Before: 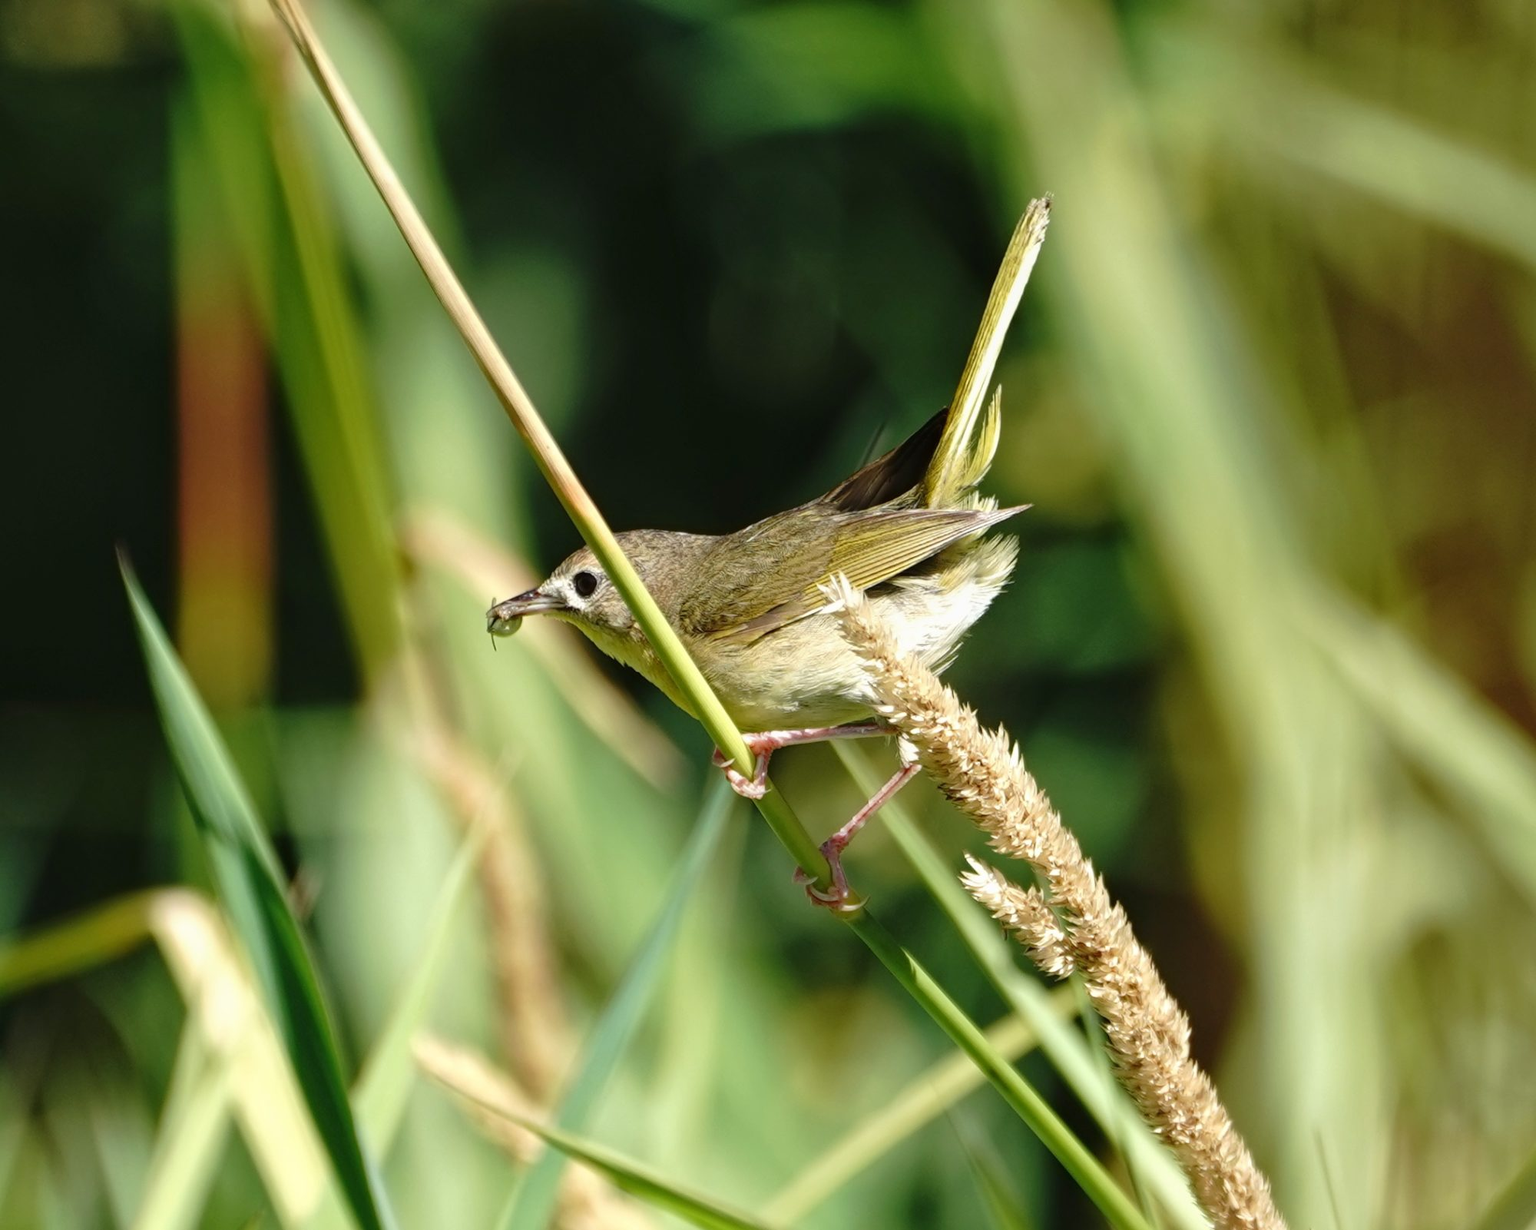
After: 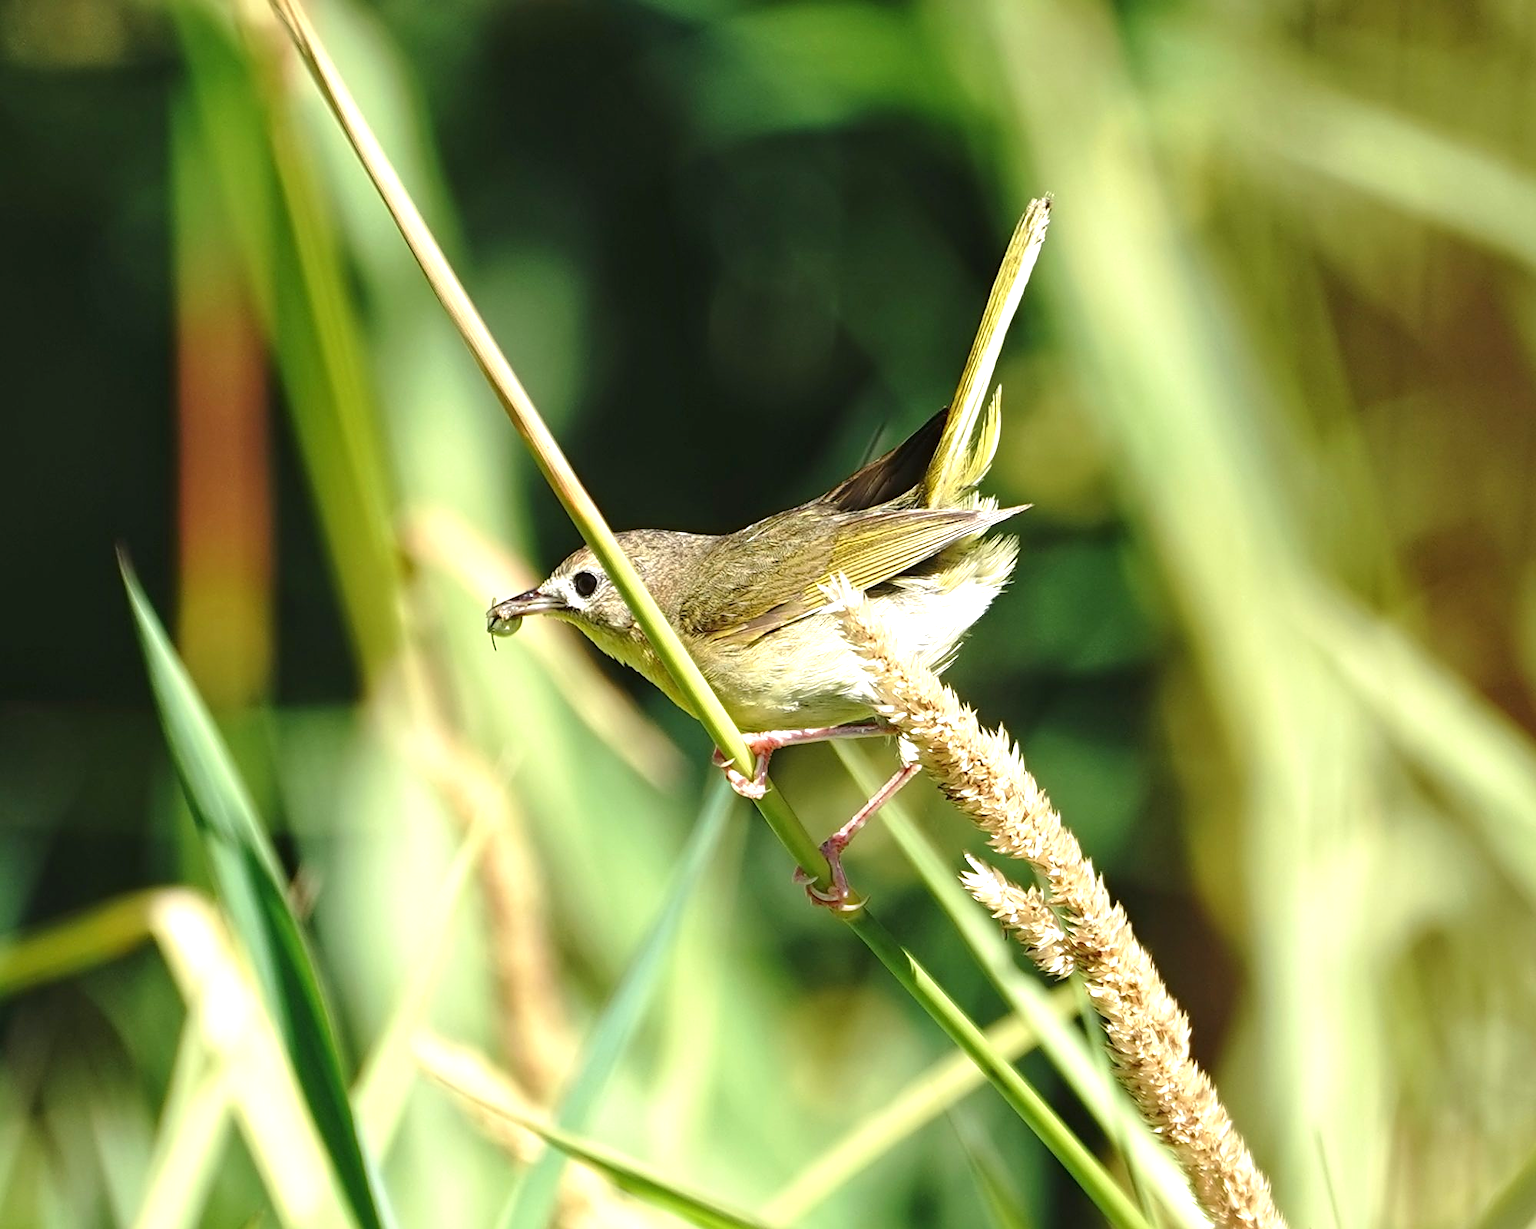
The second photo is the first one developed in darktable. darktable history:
sharpen: on, module defaults
exposure: black level correction 0, exposure 0.696 EV, compensate exposure bias true, compensate highlight preservation false
